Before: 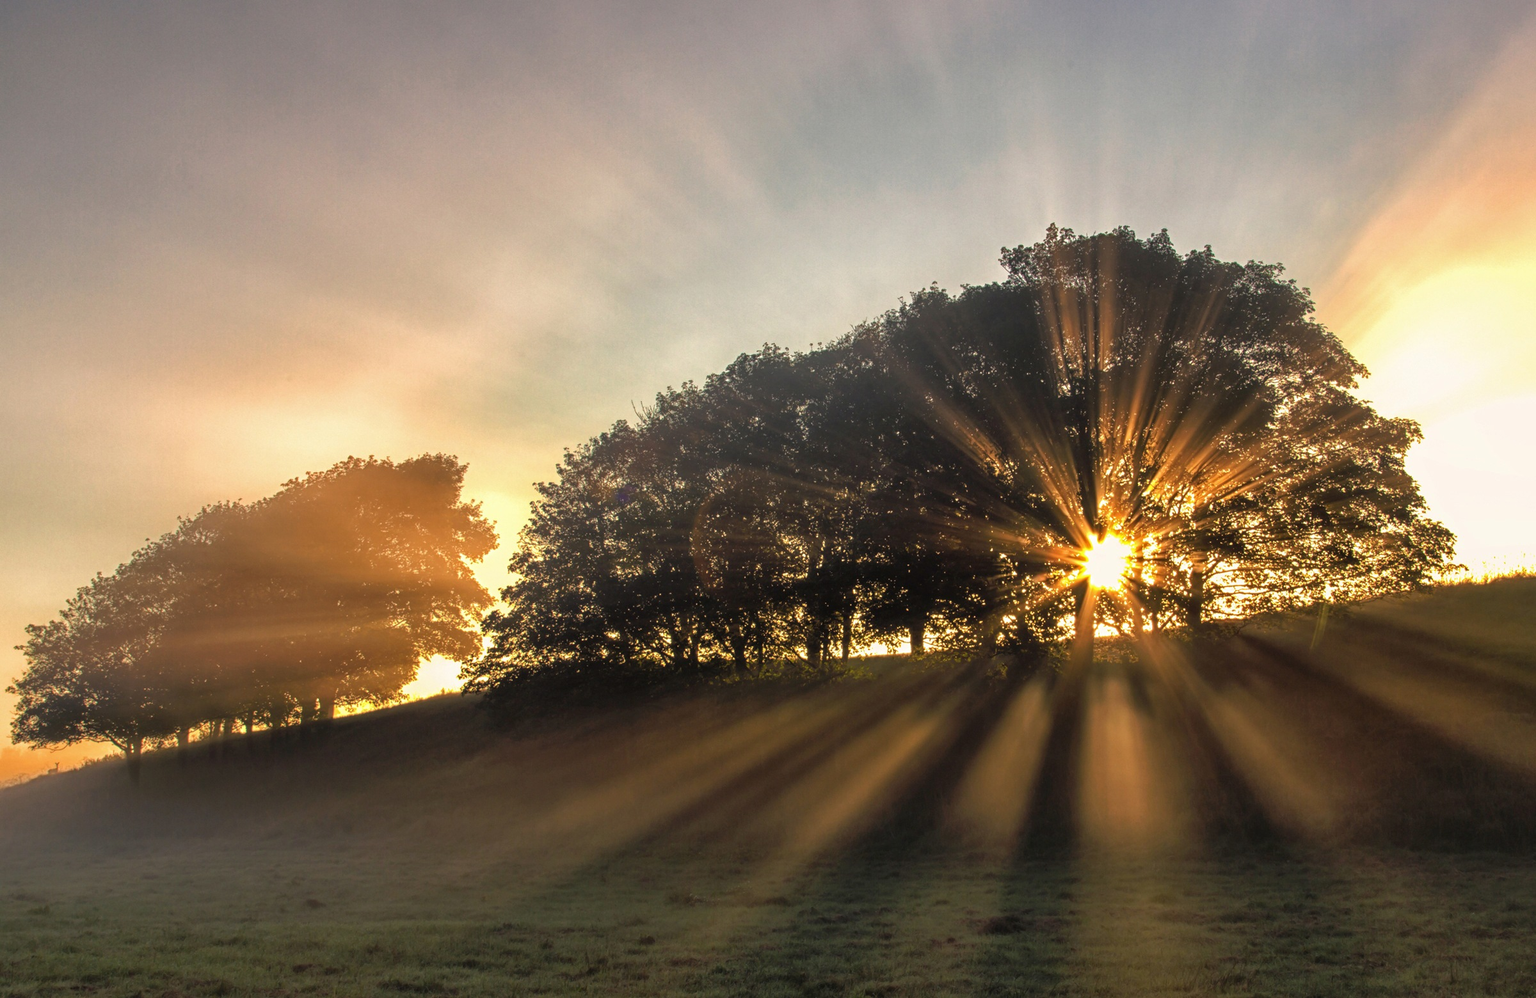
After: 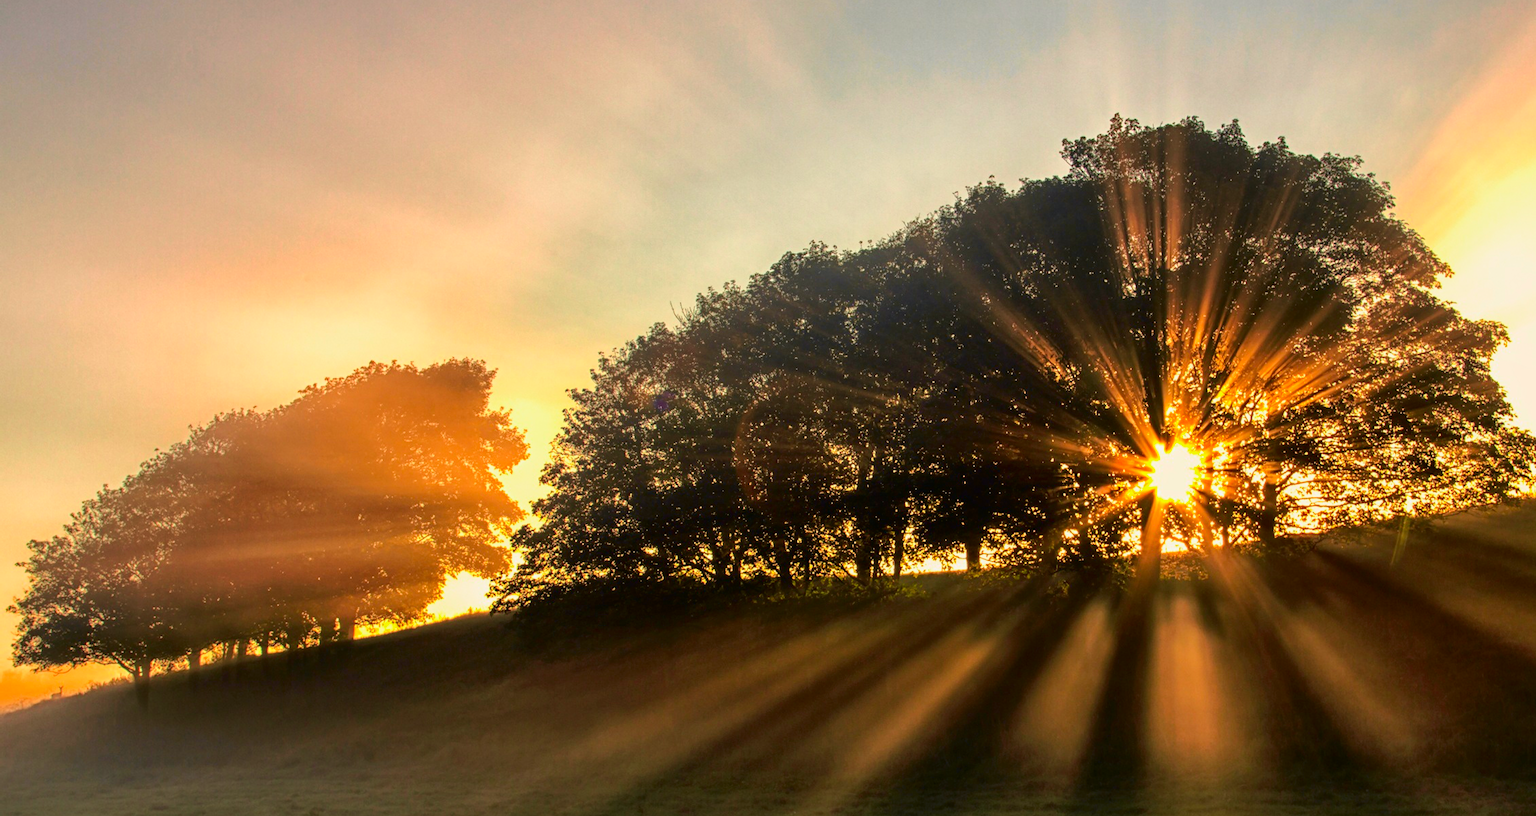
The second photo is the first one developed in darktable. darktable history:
tone curve: curves: ch0 [(0, 0) (0.058, 0.027) (0.214, 0.183) (0.295, 0.288) (0.48, 0.541) (0.658, 0.703) (0.741, 0.775) (0.844, 0.866) (0.986, 0.957)]; ch1 [(0, 0) (0.172, 0.123) (0.312, 0.296) (0.437, 0.429) (0.471, 0.469) (0.502, 0.5) (0.513, 0.515) (0.572, 0.603) (0.617, 0.653) (0.68, 0.724) (0.889, 0.924) (1, 1)]; ch2 [(0, 0) (0.411, 0.424) (0.489, 0.49) (0.502, 0.5) (0.512, 0.524) (0.549, 0.578) (0.604, 0.628) (0.709, 0.748) (1, 1)], color space Lab, independent channels, preserve colors none
contrast brightness saturation: contrast 0.08, saturation 0.2
crop and rotate: angle 0.03°, top 11.643%, right 5.651%, bottom 11.189%
